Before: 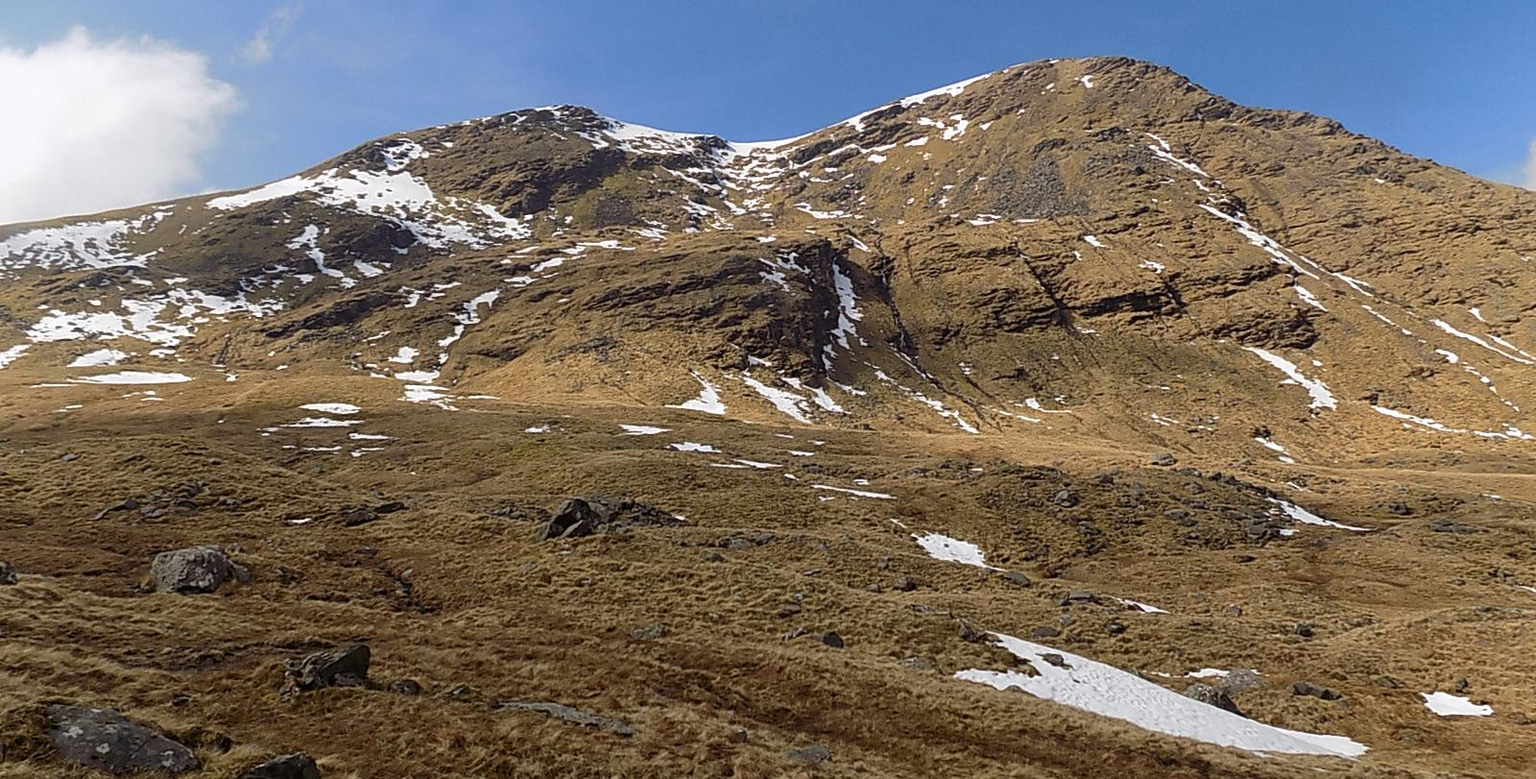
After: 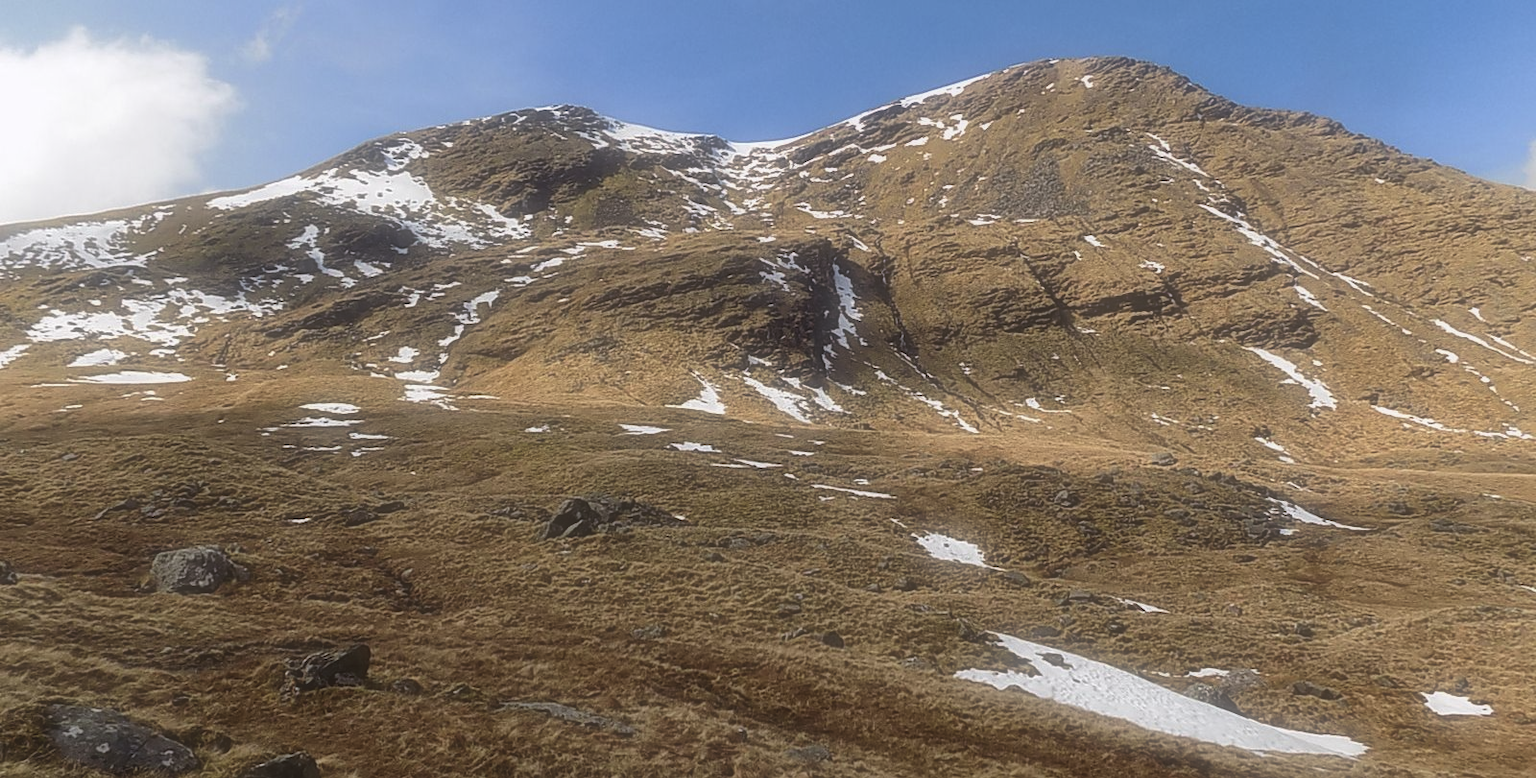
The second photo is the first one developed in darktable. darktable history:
soften: size 60.24%, saturation 65.46%, brightness 0.506 EV, mix 25.7%
local contrast: mode bilateral grid, contrast 28, coarseness 16, detail 115%, midtone range 0.2
